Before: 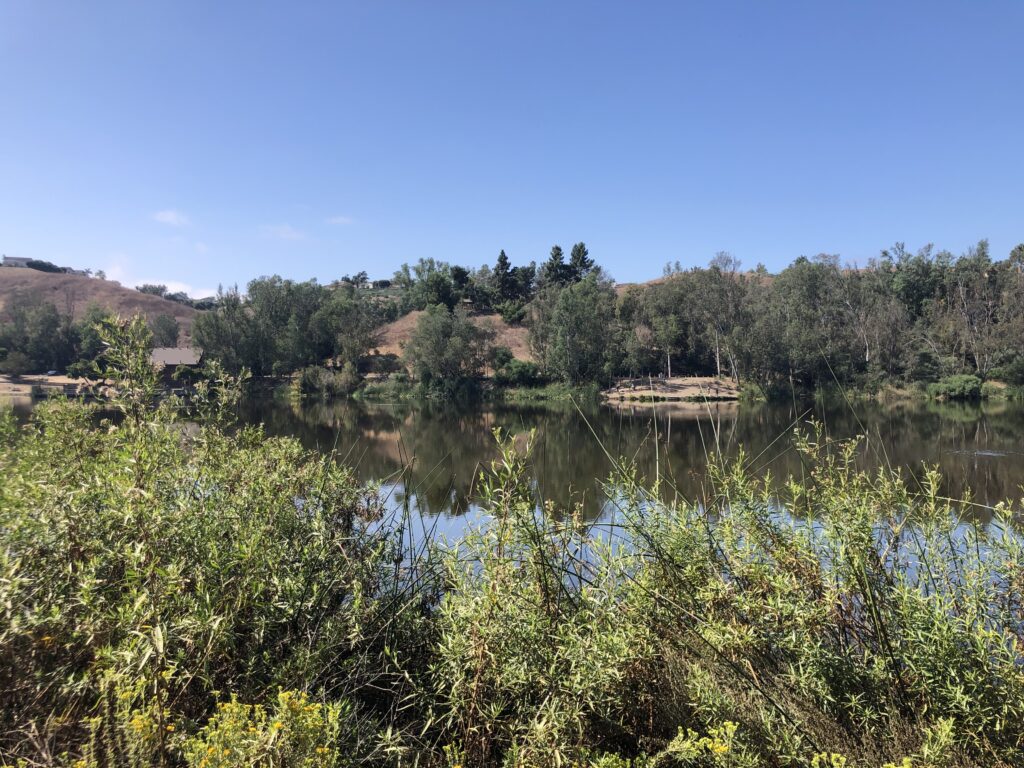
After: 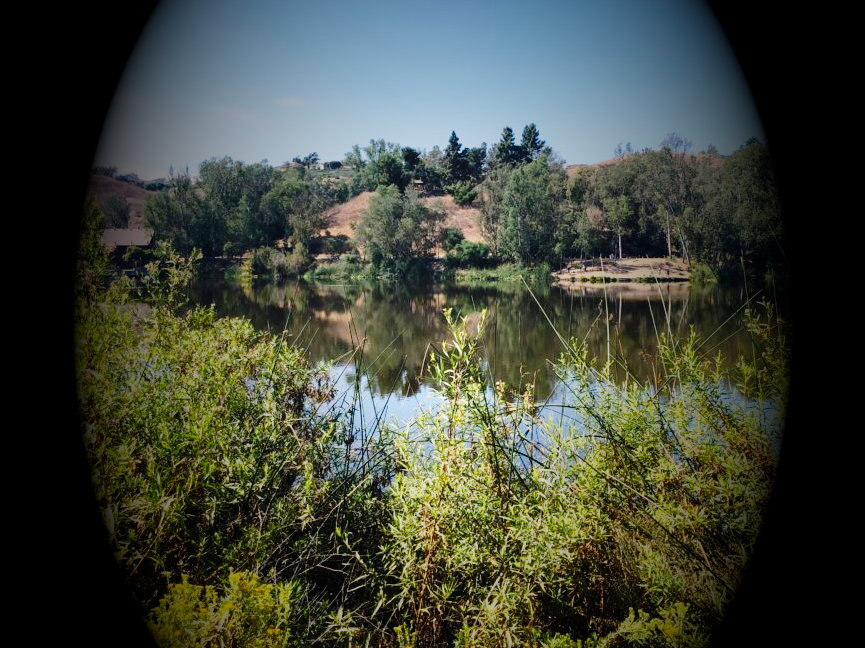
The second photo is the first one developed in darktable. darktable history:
vignetting: fall-off start 15.9%, fall-off radius 100%, brightness -1, saturation 0.5, width/height ratio 0.719
base curve: curves: ch0 [(0, 0) (0.028, 0.03) (0.121, 0.232) (0.46, 0.748) (0.859, 0.968) (1, 1)], preserve colors none
crop and rotate: left 4.842%, top 15.51%, right 10.668%
